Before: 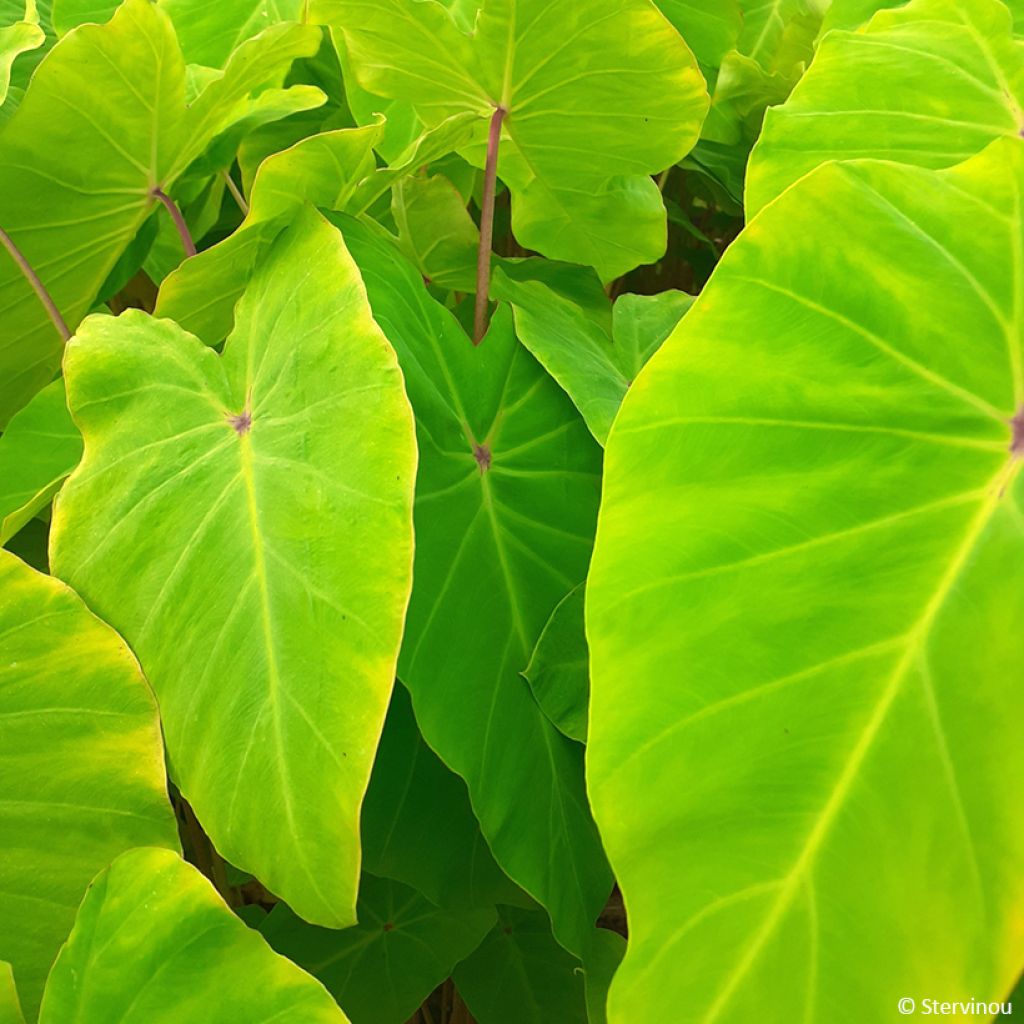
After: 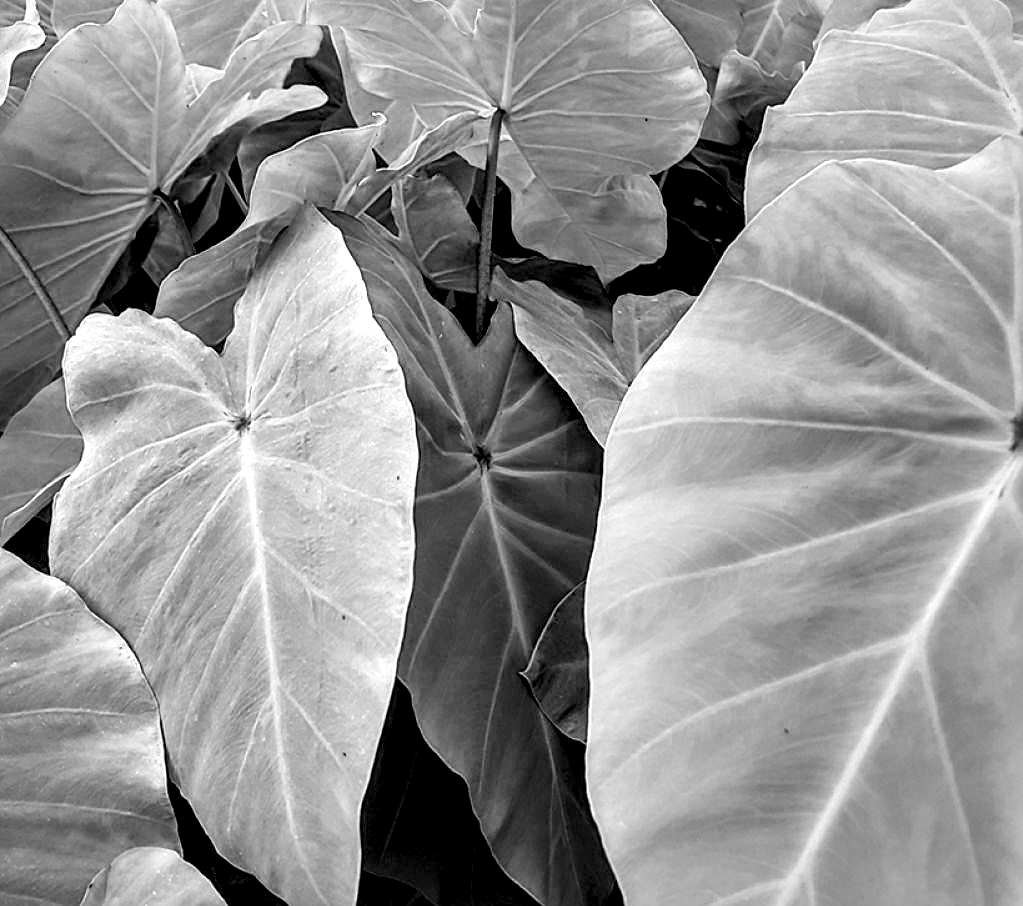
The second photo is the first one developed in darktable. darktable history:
shadows and highlights: on, module defaults
exposure: exposure -0.418 EV, compensate highlight preservation false
local contrast: highlights 117%, shadows 41%, detail 292%
color balance rgb: global offset › luminance 1.984%, perceptual saturation grading › global saturation 30.027%, global vibrance 20%
filmic rgb: black relative exposure -5.09 EV, white relative exposure 3.56 EV, hardness 3.18, contrast 1.199, highlights saturation mix -49.71%, color science v5 (2021), contrast in shadows safe, contrast in highlights safe
crop and rotate: top 0%, bottom 11.508%
sharpen: on, module defaults
